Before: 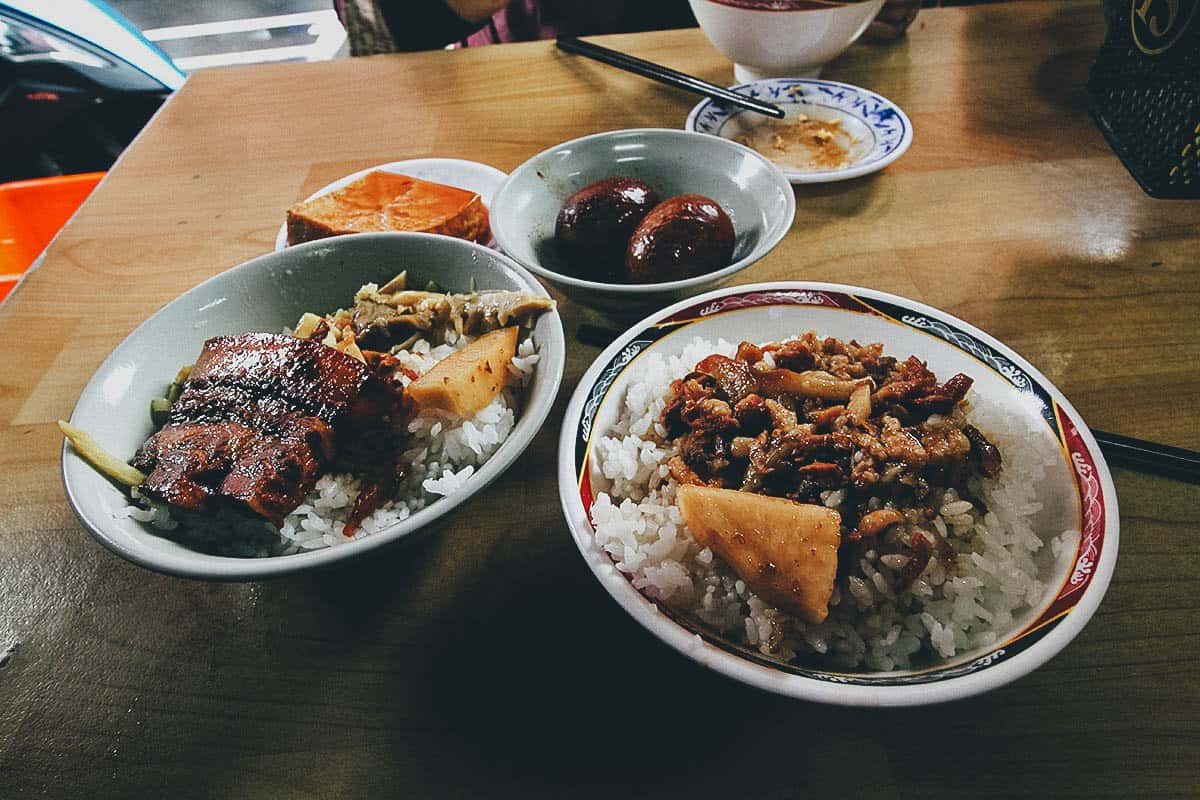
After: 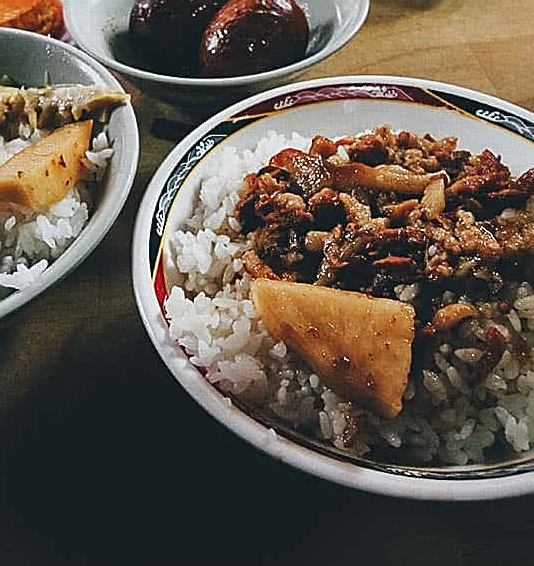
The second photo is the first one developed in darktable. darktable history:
crop: left 35.552%, top 25.798%, right 19.87%, bottom 3.417%
tone equalizer: mask exposure compensation -0.496 EV
sharpen: on, module defaults
